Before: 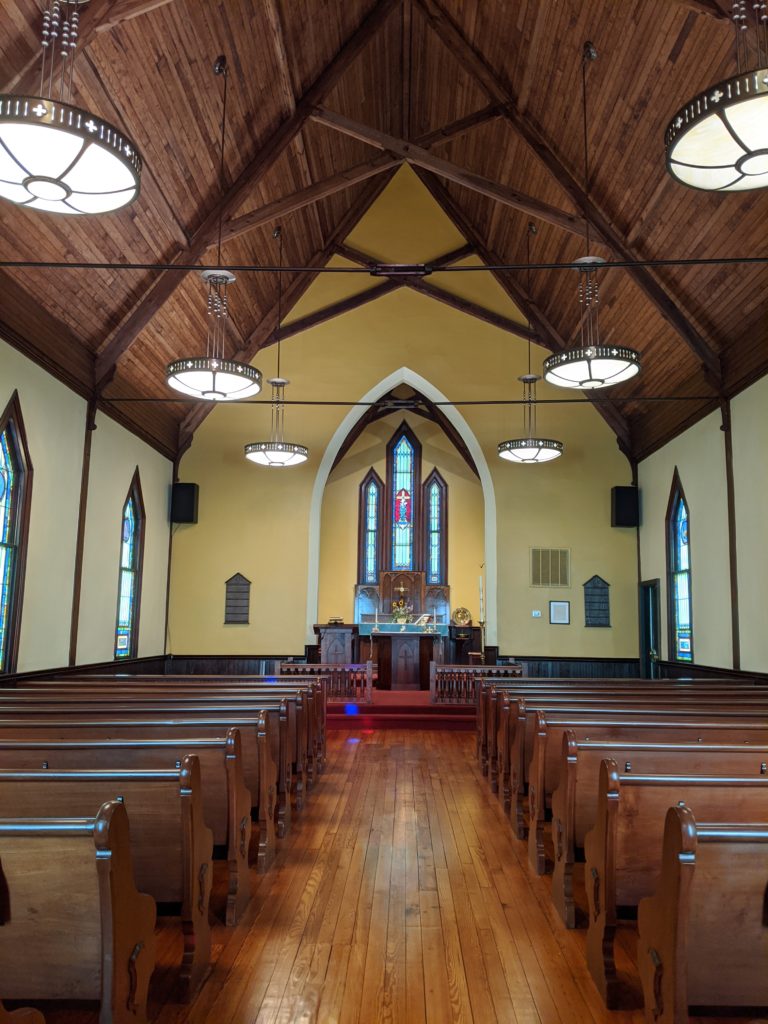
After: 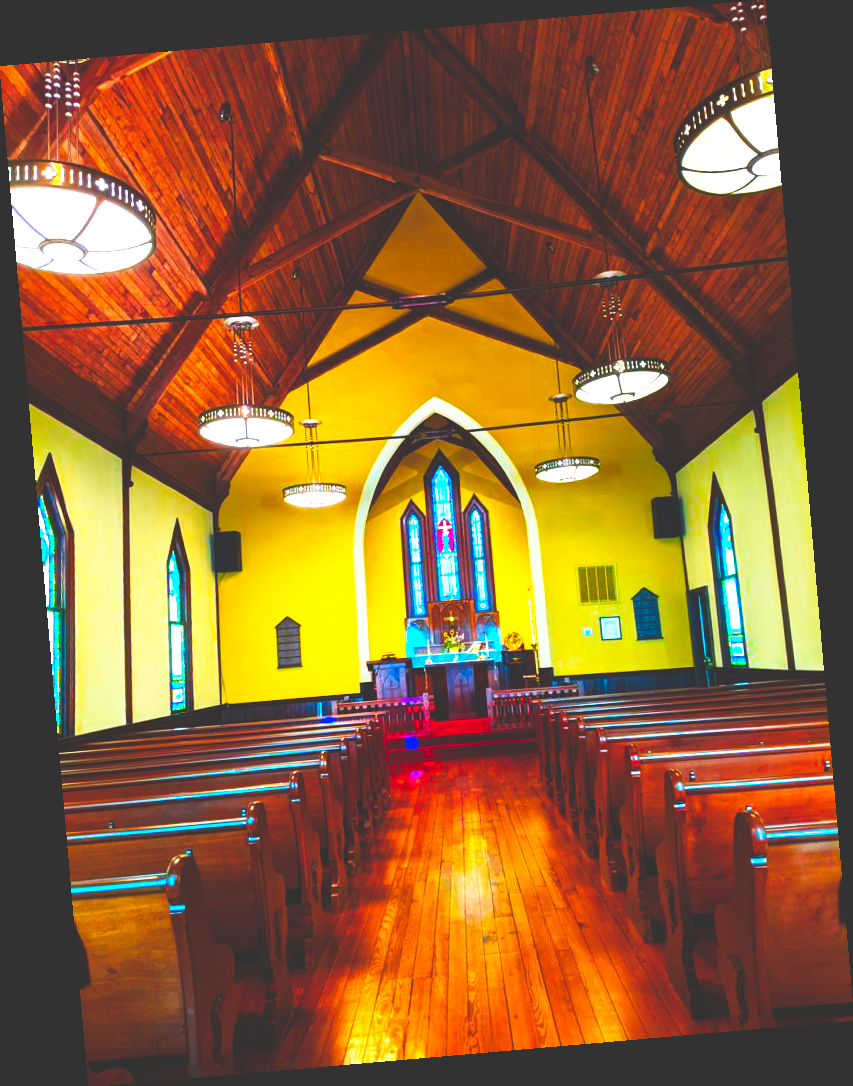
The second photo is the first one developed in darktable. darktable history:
contrast brightness saturation: contrast 0.09, saturation 0.28
base curve: curves: ch0 [(0, 0.036) (0.007, 0.037) (0.604, 0.887) (1, 1)], preserve colors none
color balance rgb: linear chroma grading › global chroma 42%, perceptual saturation grading › global saturation 42%, perceptual brilliance grading › global brilliance 25%, global vibrance 33%
rotate and perspective: rotation -4.98°, automatic cropping off
